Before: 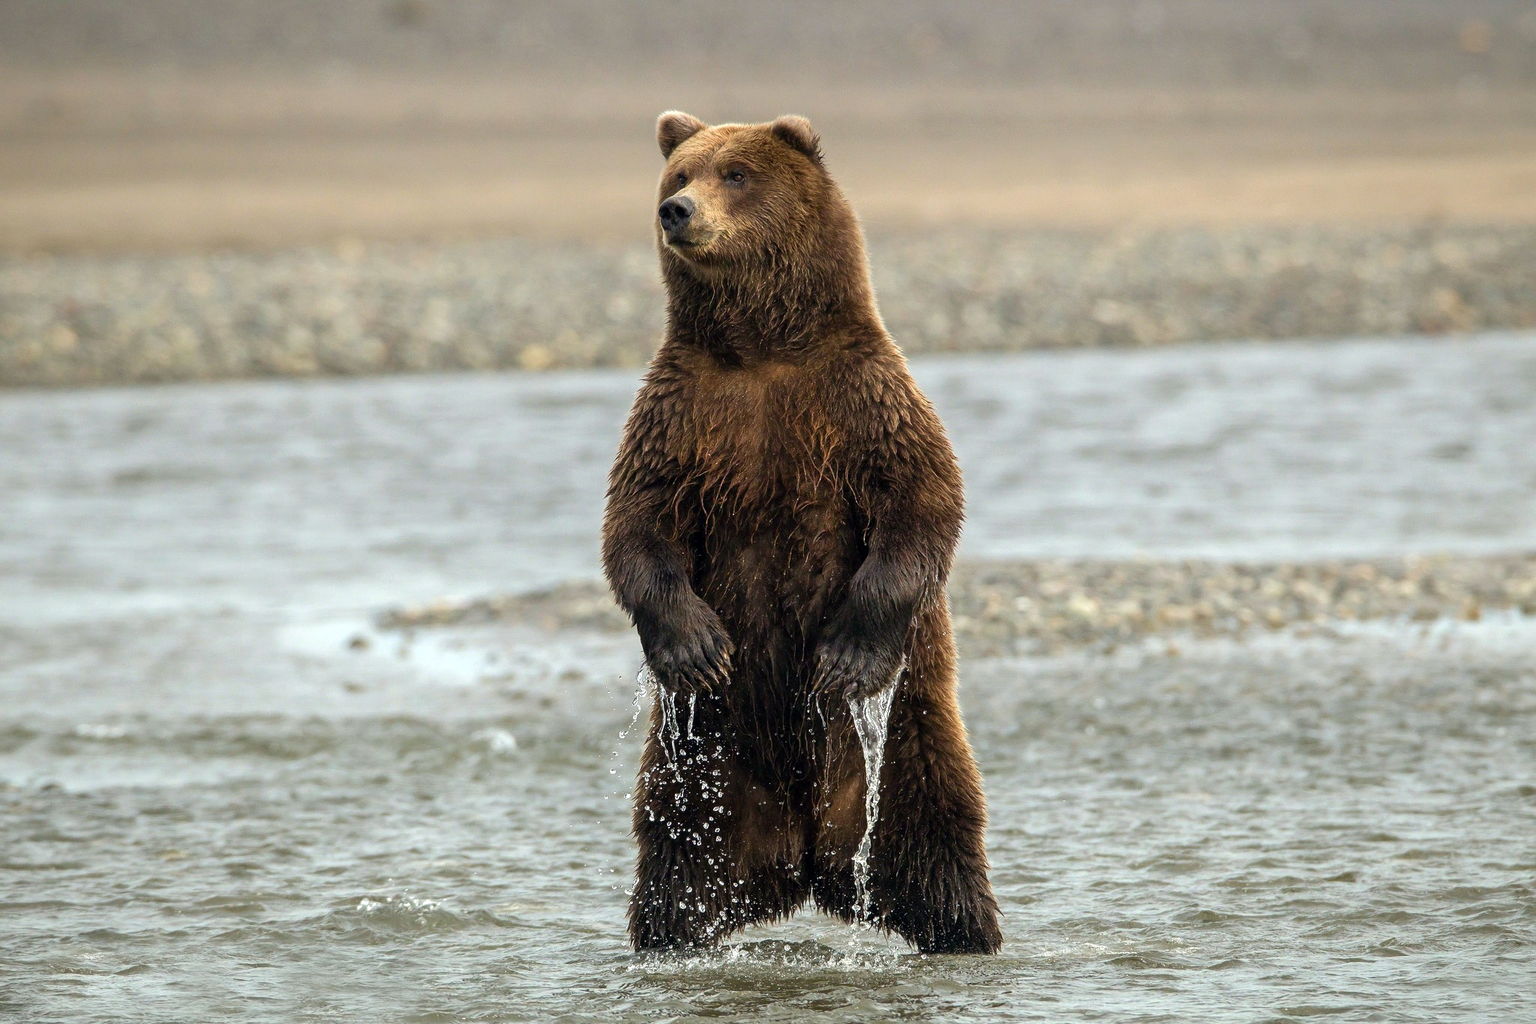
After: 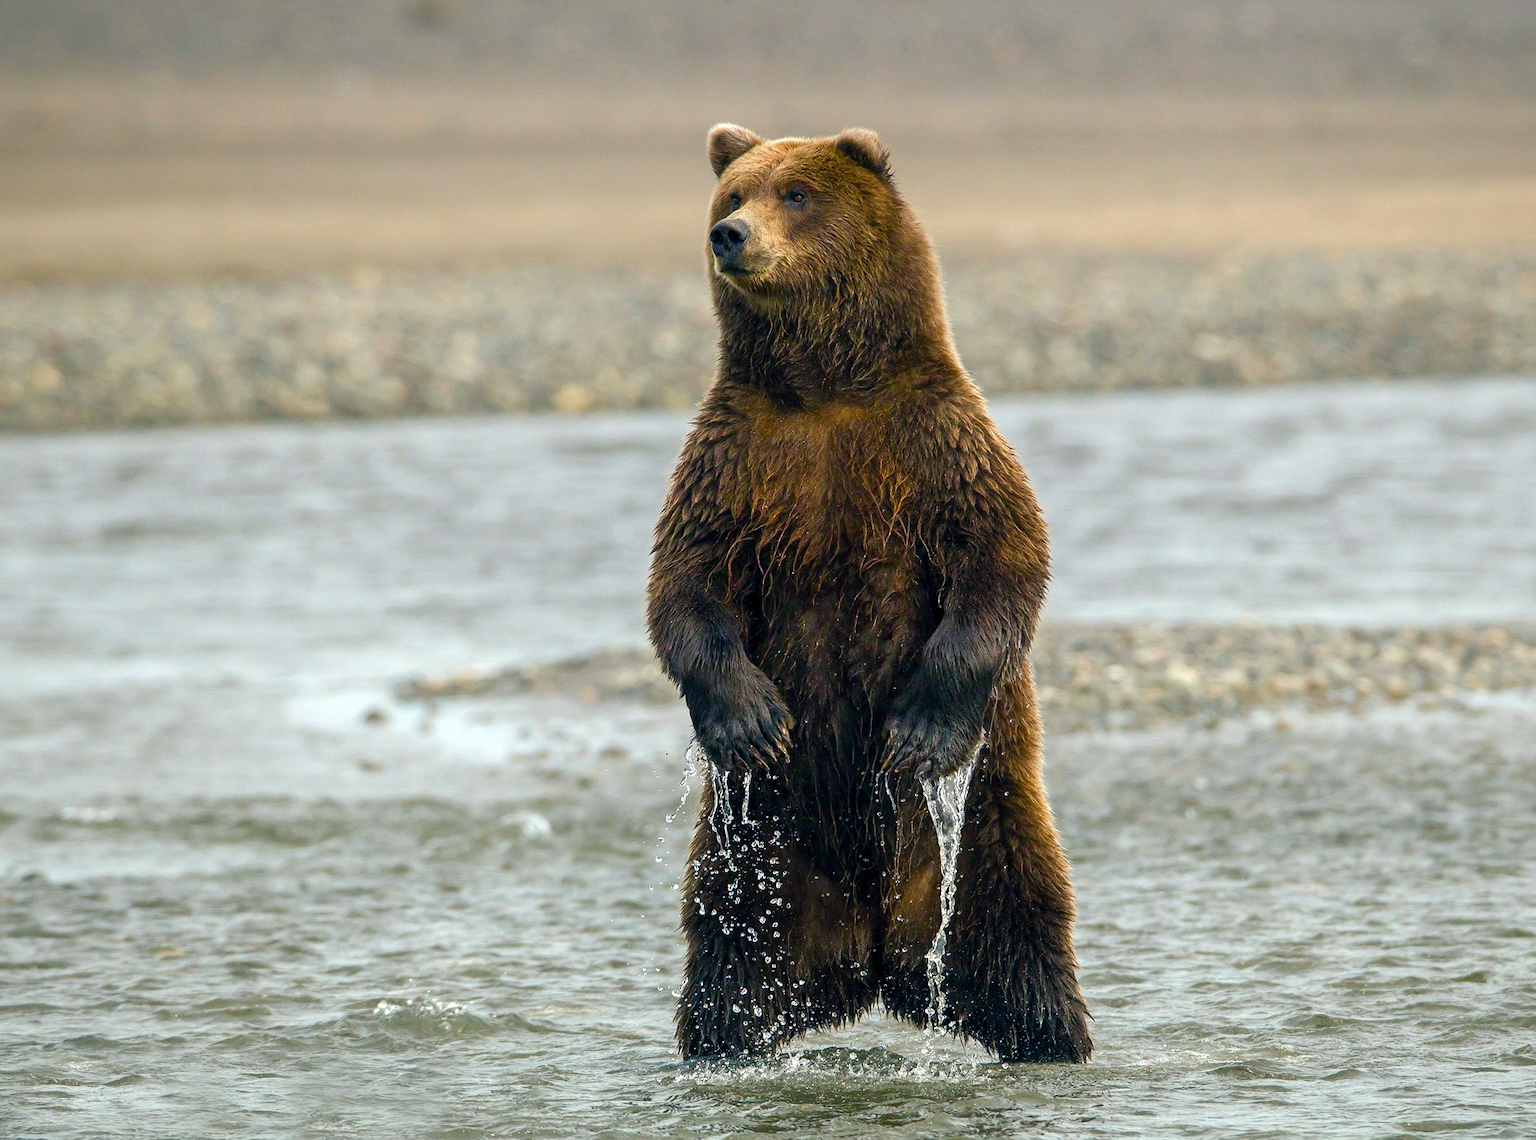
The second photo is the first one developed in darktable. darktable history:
crop and rotate: left 1.428%, right 8.781%
color balance rgb: shadows lift › chroma 7.475%, shadows lift › hue 243.83°, perceptual saturation grading › global saturation 0.587%, perceptual saturation grading › mid-tones 6.316%, perceptual saturation grading › shadows 71.733%, global vibrance 2.878%
